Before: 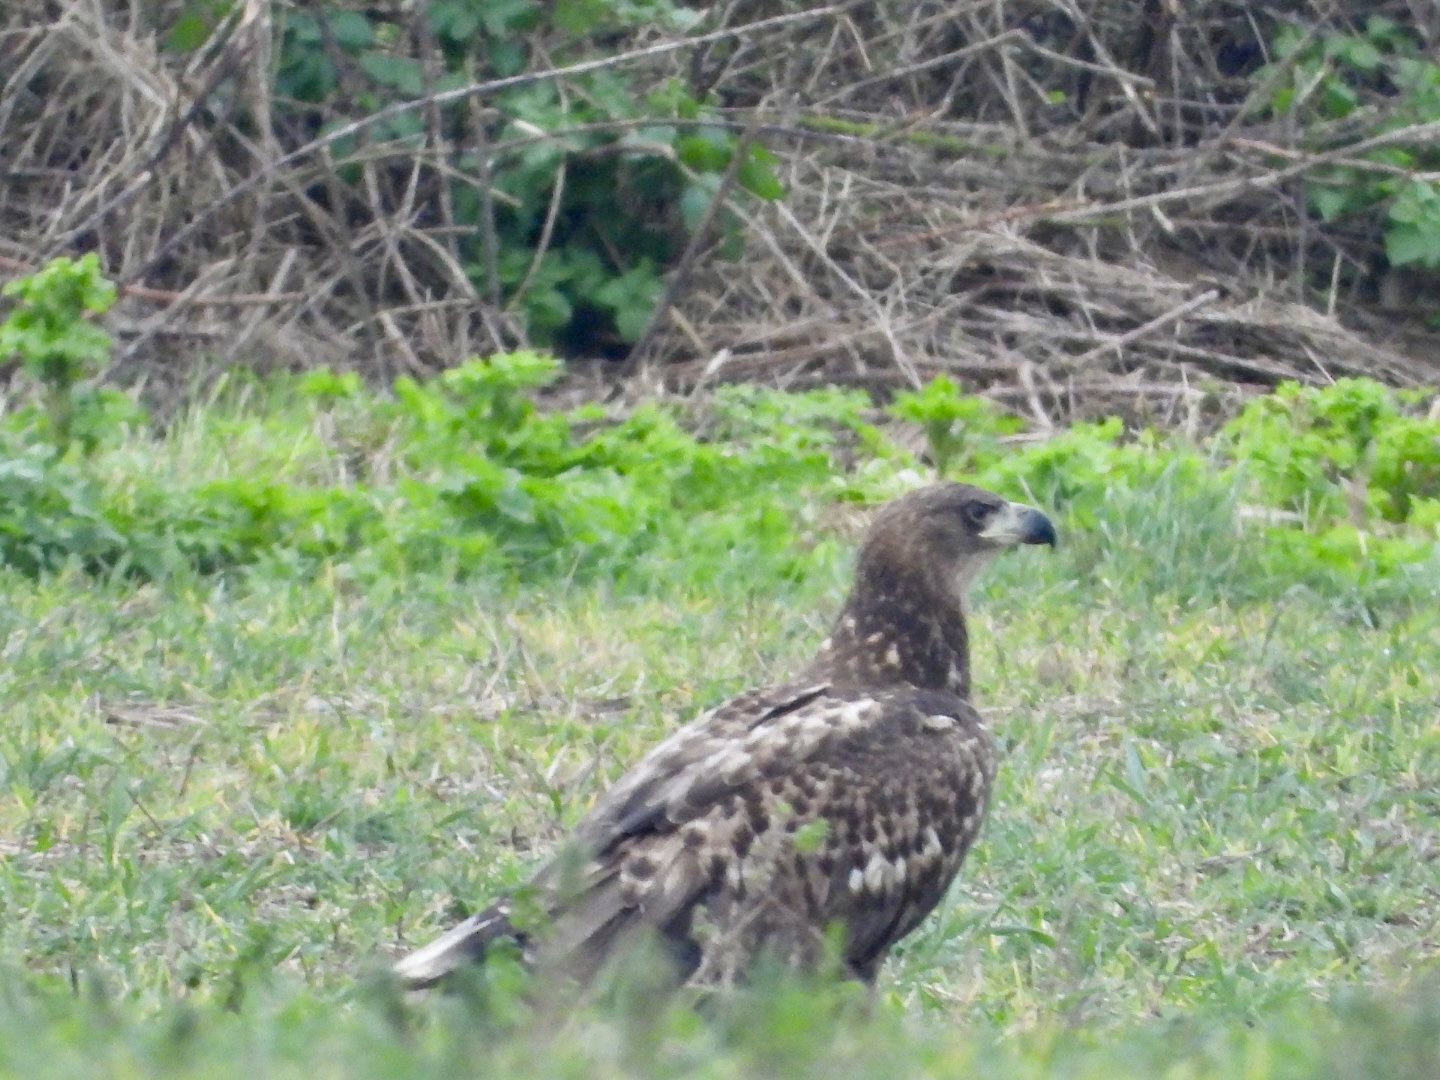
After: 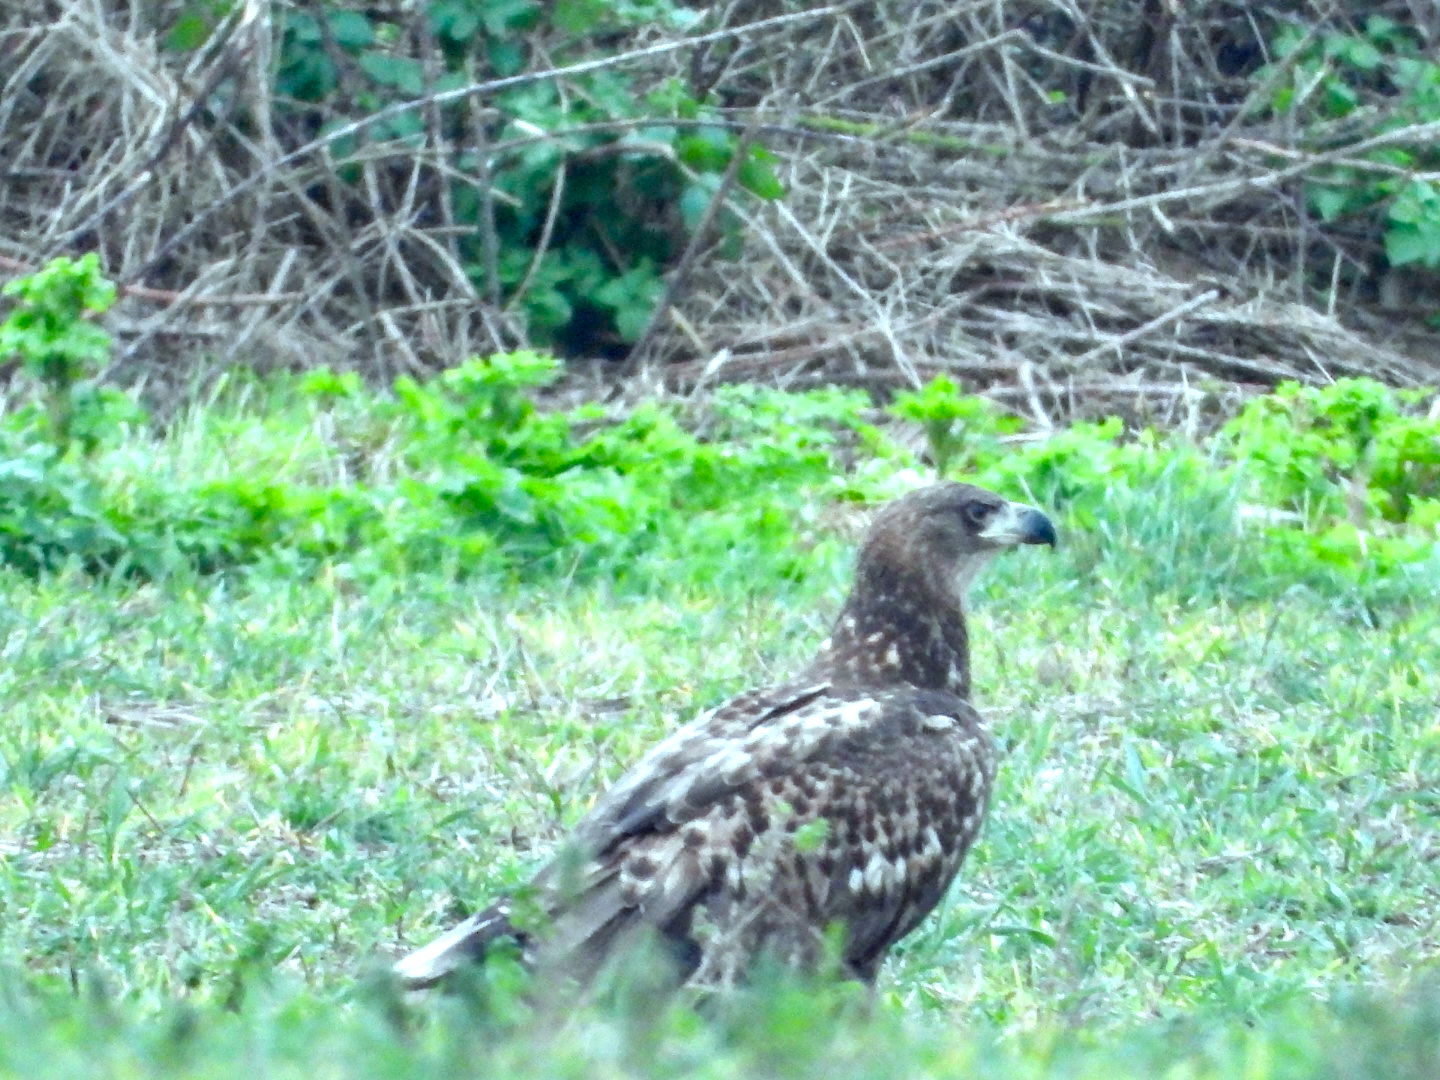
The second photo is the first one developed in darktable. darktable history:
color correction: highlights a* -10.11, highlights b* -9.76
local contrast: detail 130%
exposure: black level correction 0, exposure 0.499 EV, compensate highlight preservation false
